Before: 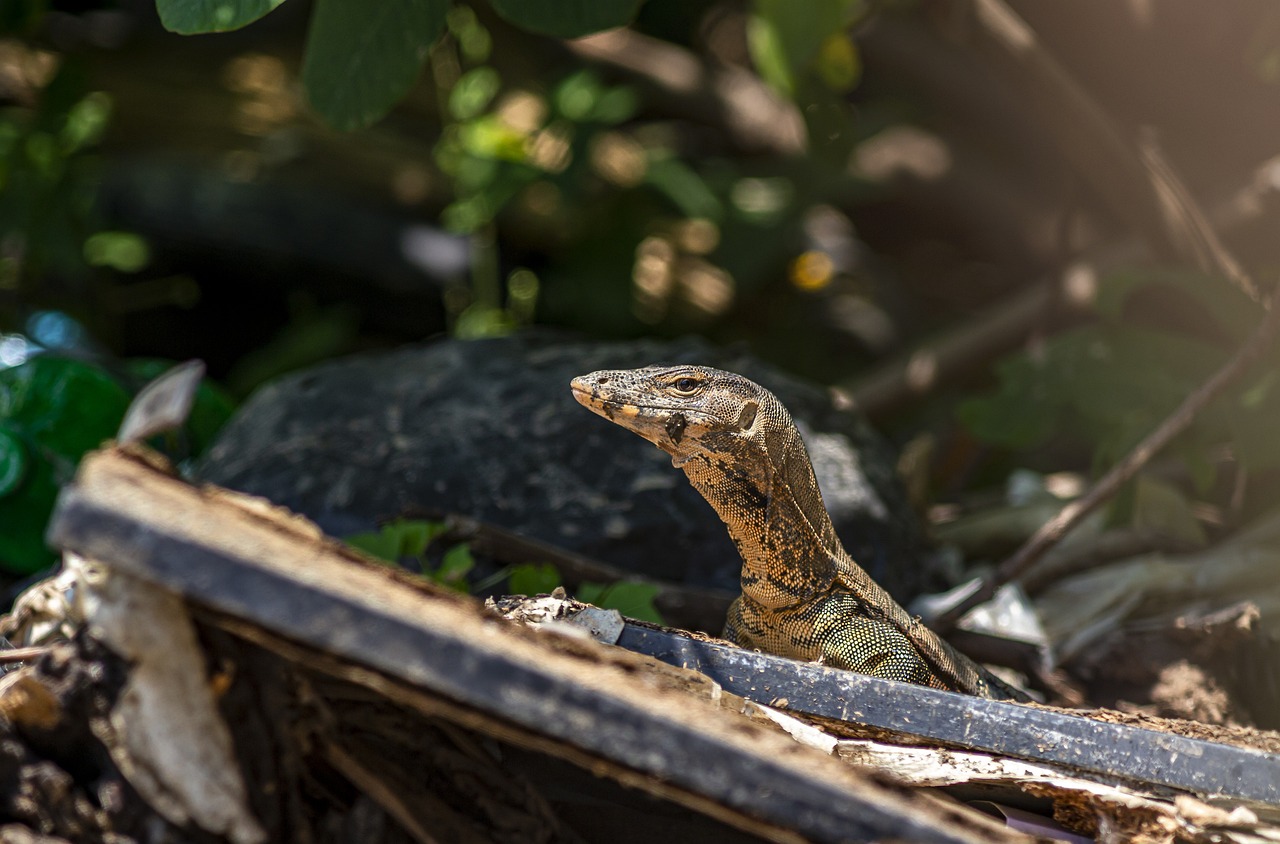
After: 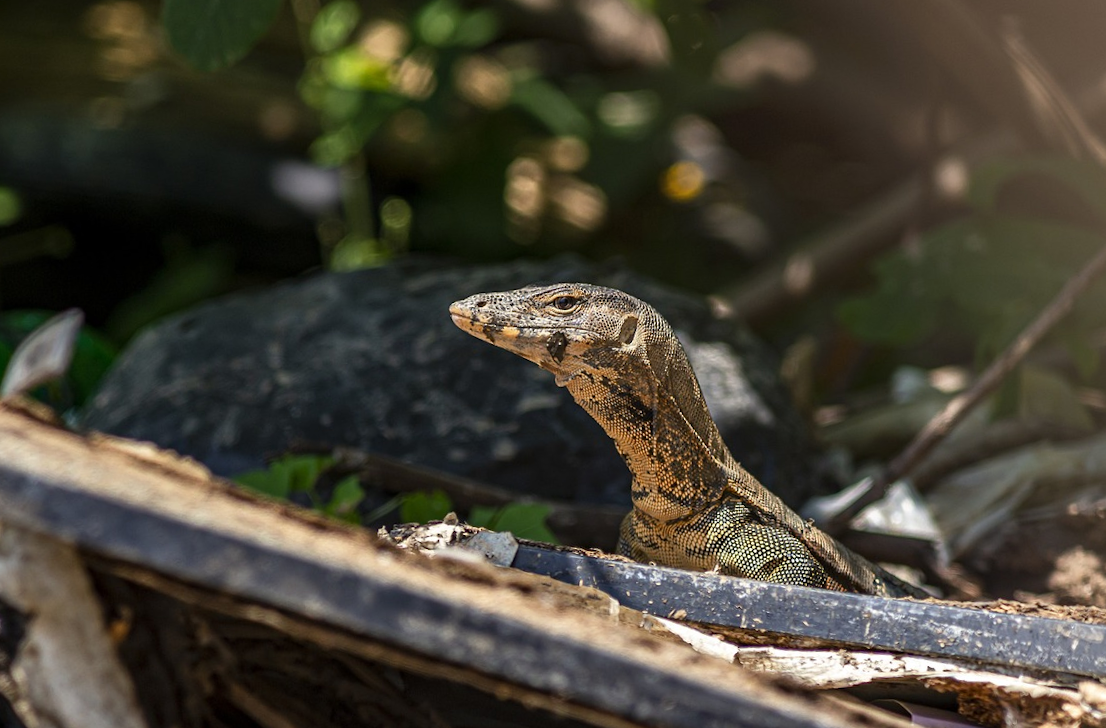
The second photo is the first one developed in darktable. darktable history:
crop and rotate: angle 3.6°, left 5.515%, top 5.684%
